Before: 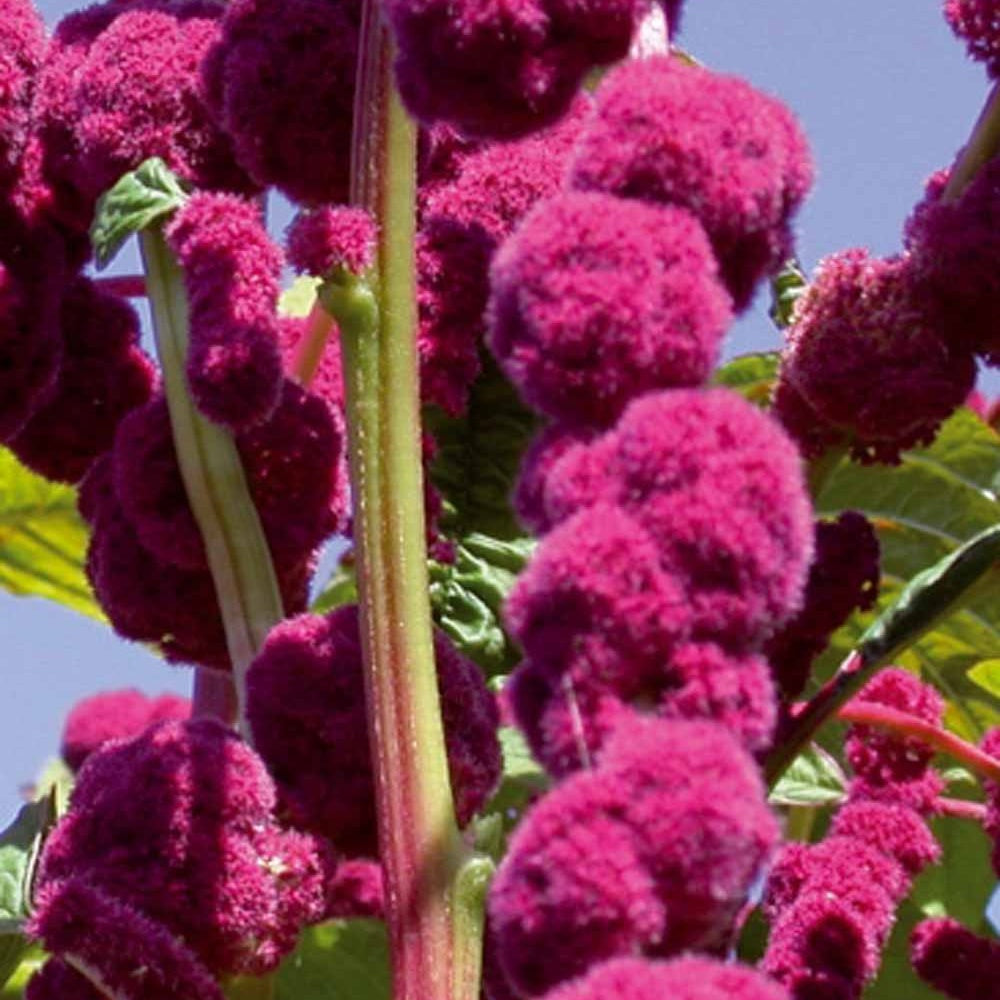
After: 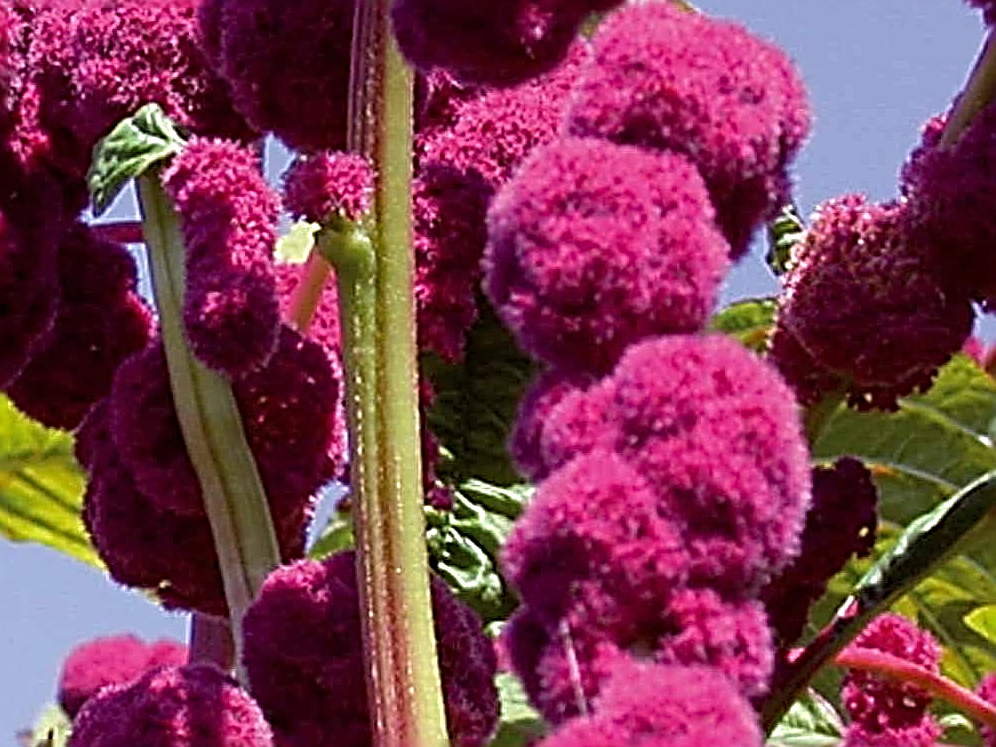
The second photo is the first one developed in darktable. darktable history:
sharpen: radius 3.158, amount 1.731
crop: left 0.387%, top 5.469%, bottom 19.809%
